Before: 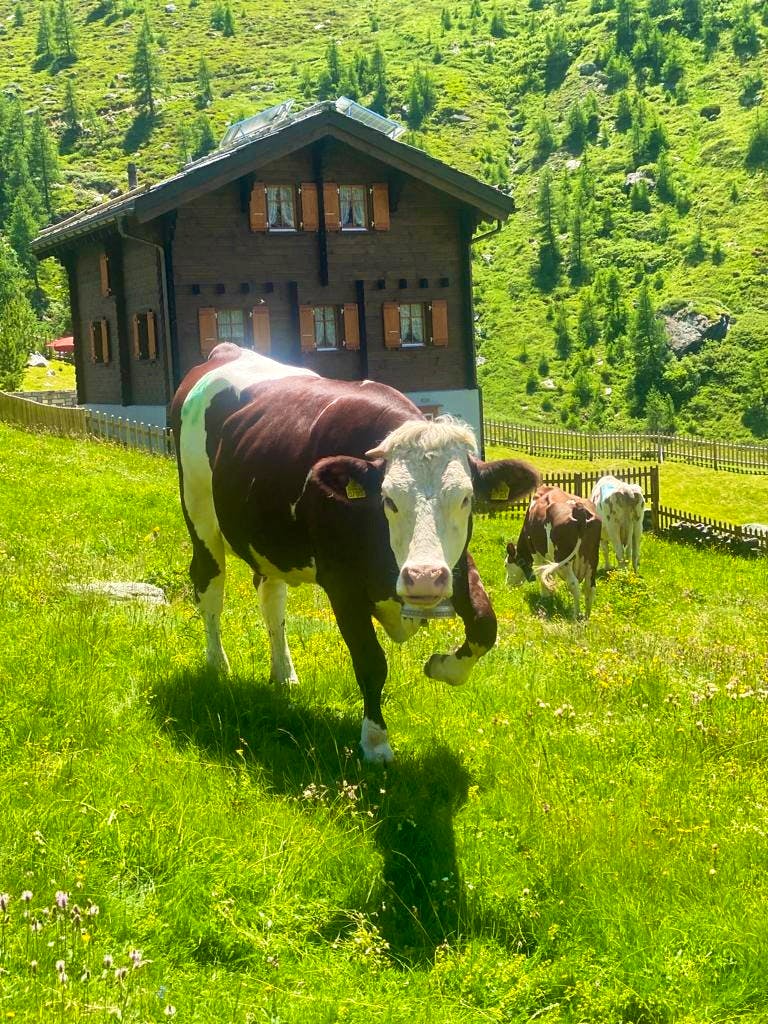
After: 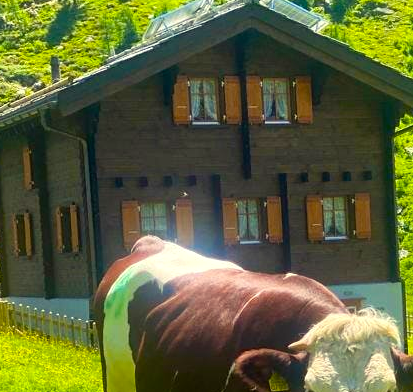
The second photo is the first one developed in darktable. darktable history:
crop: left 10.082%, top 10.516%, right 36.089%, bottom 51.165%
color balance rgb: highlights gain › luminance 6.579%, highlights gain › chroma 2.532%, highlights gain › hue 91.66°, perceptual saturation grading › global saturation 29.435%
